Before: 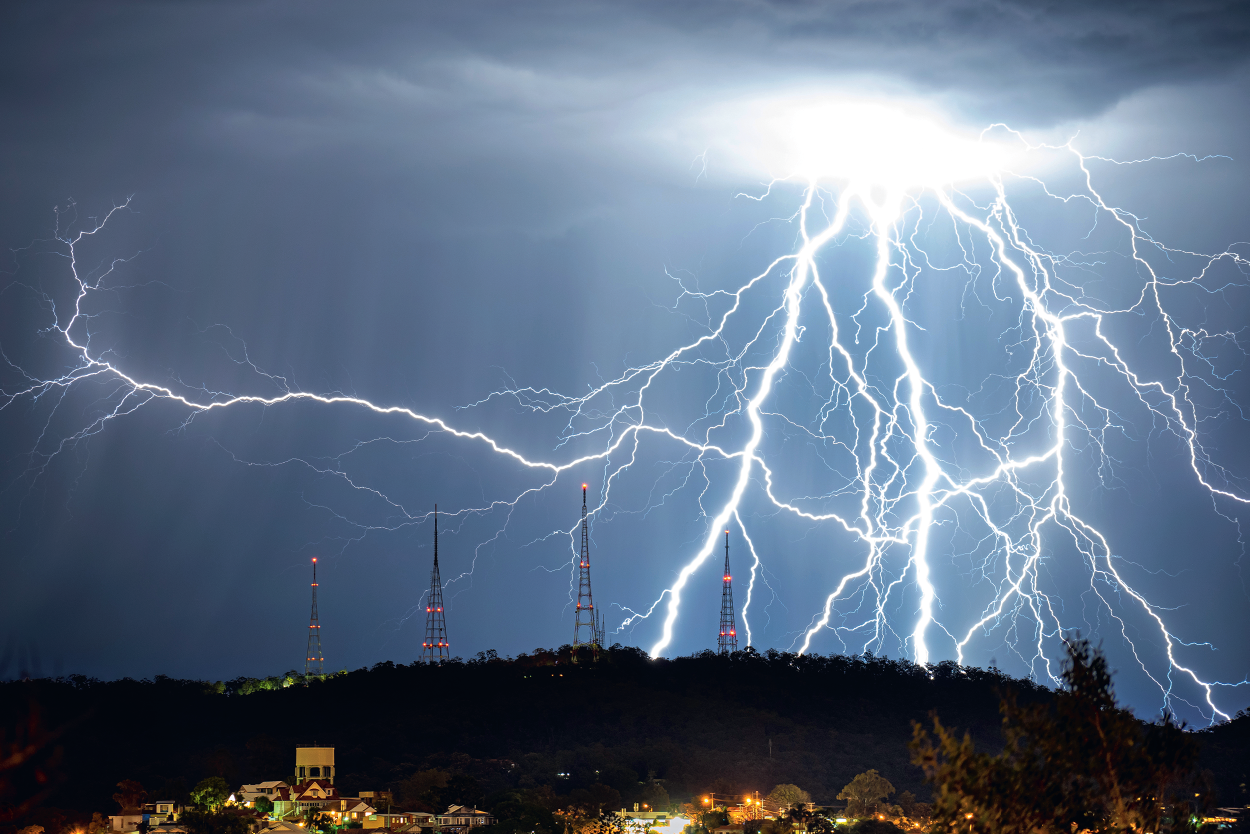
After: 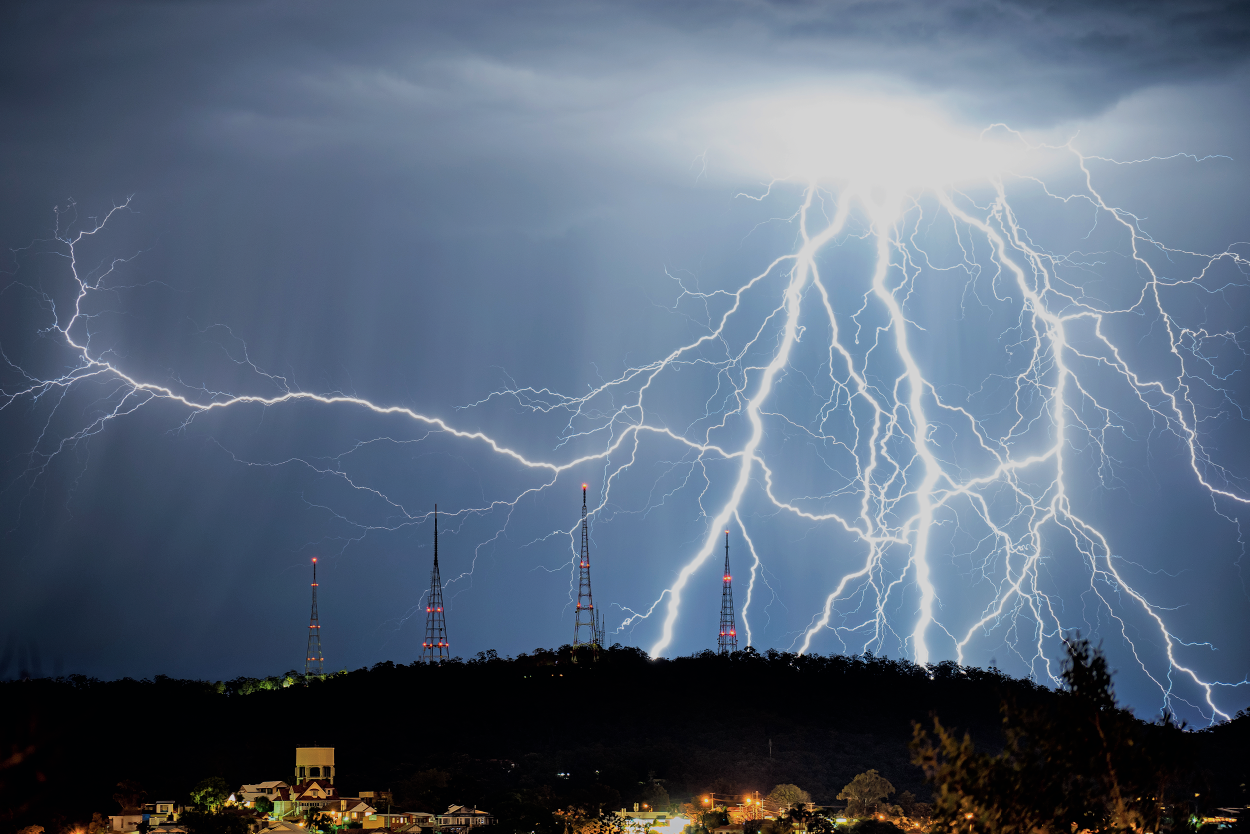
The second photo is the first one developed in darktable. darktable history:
filmic rgb: black relative exposure -7.65 EV, white relative exposure 4.56 EV, threshold 5.97 EV, hardness 3.61, iterations of high-quality reconstruction 0, enable highlight reconstruction true
